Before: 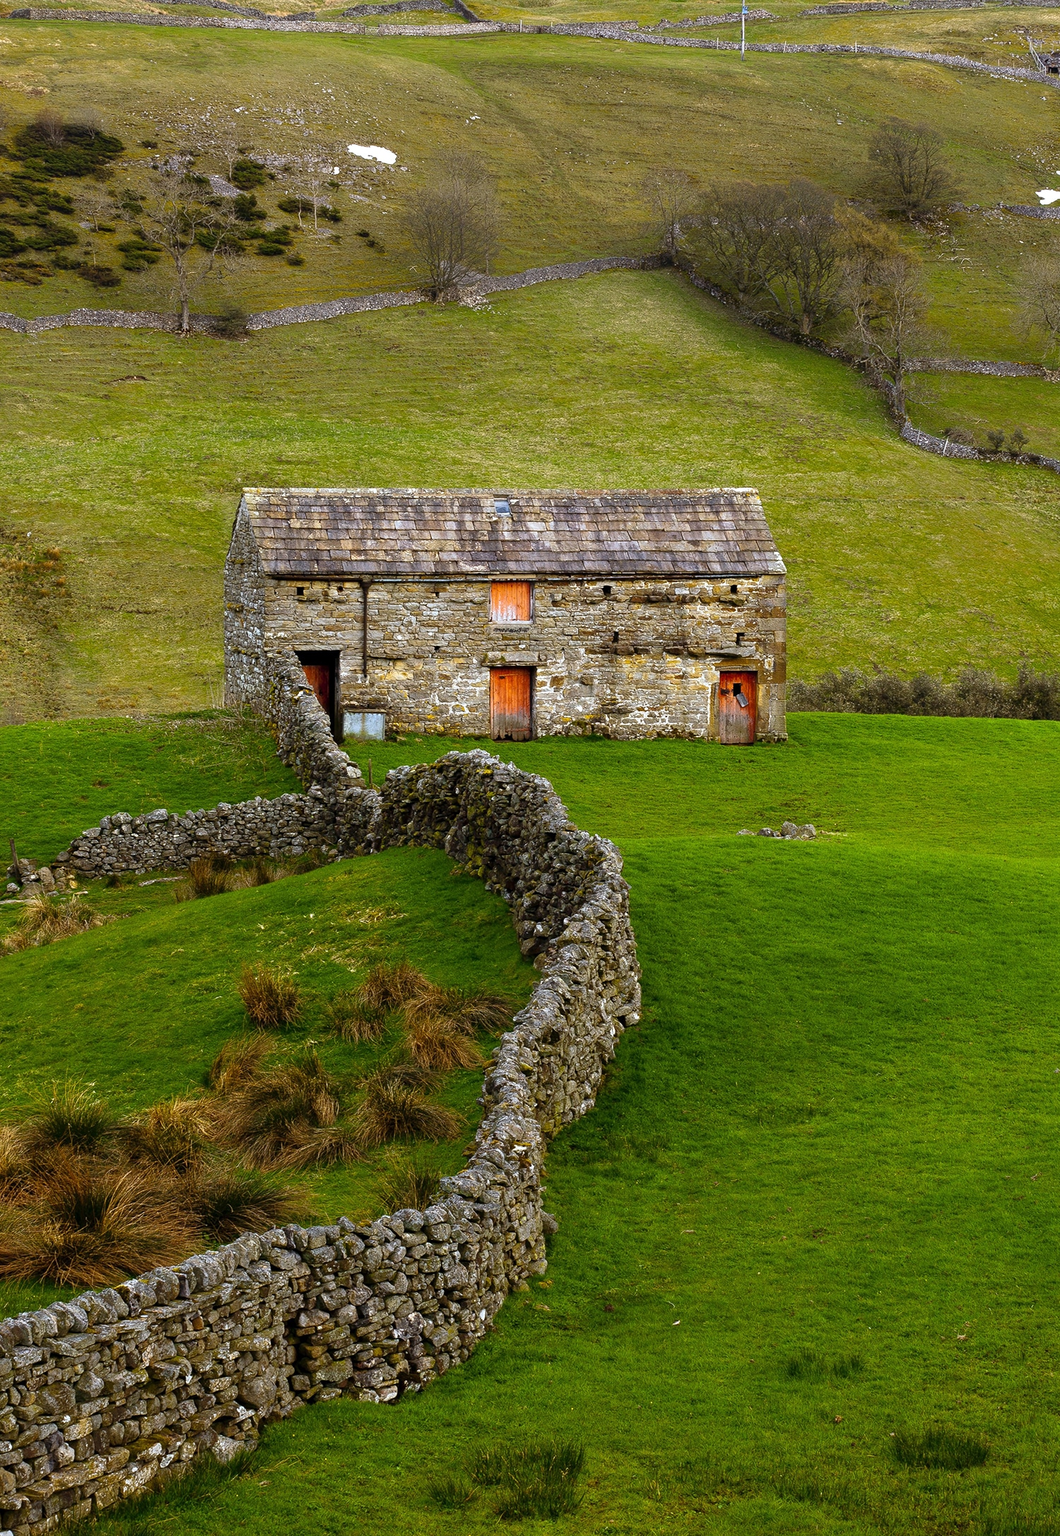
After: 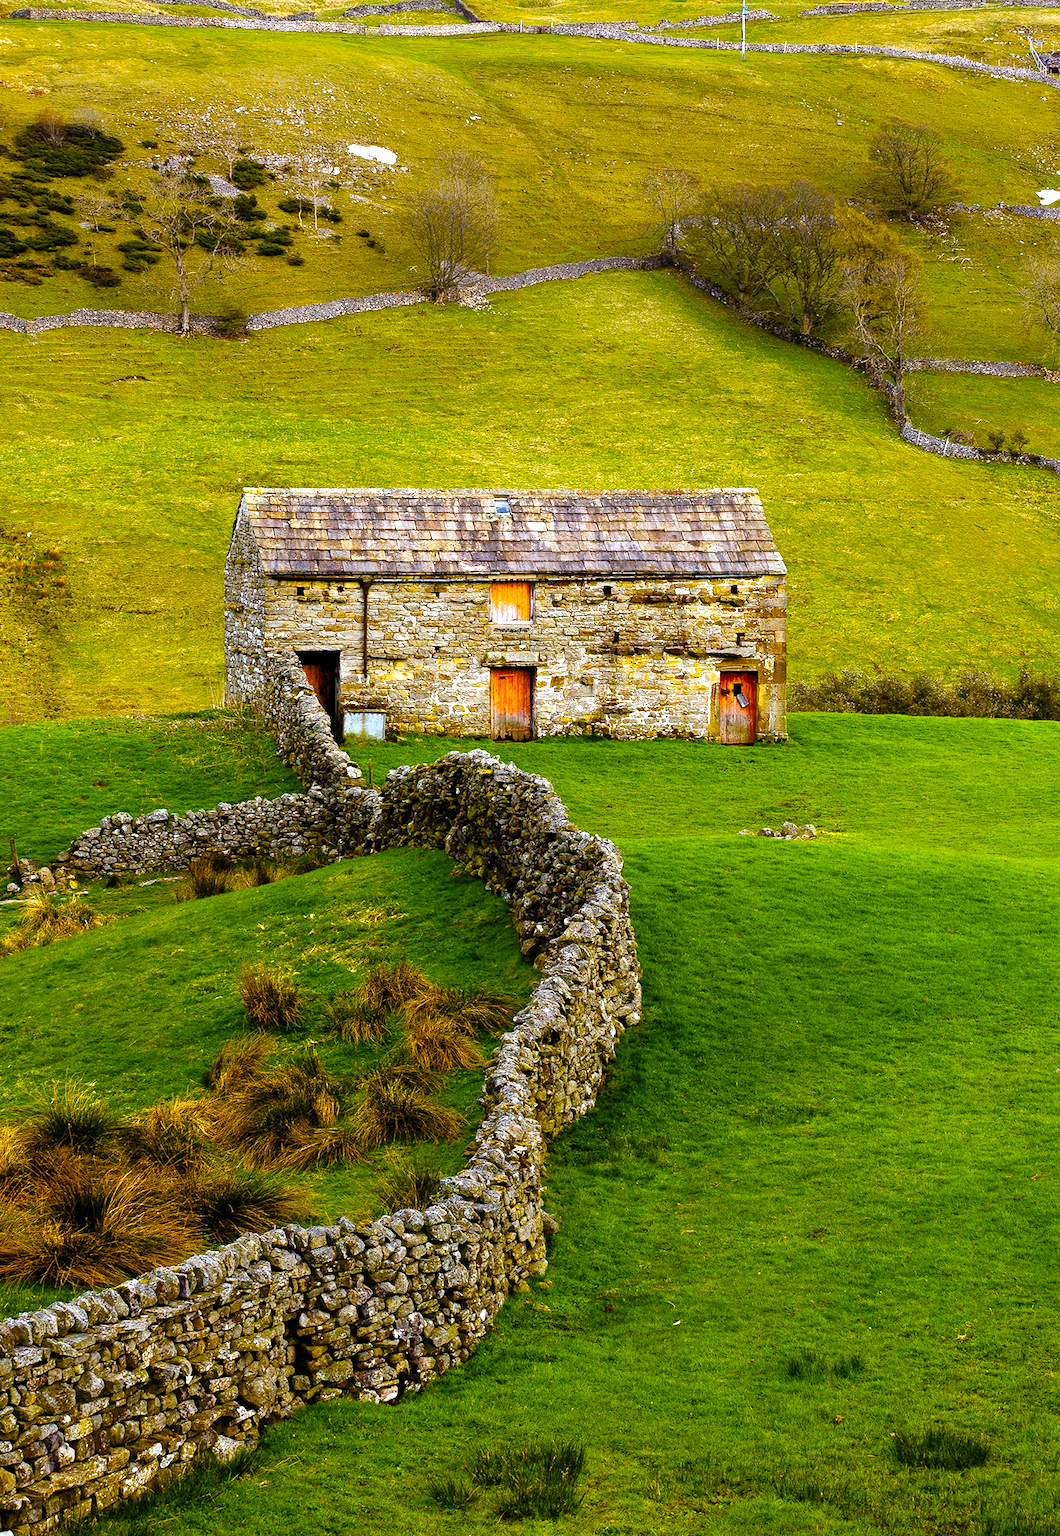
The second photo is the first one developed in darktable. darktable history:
contrast equalizer: octaves 7, y [[0.586, 0.584, 0.576, 0.565, 0.552, 0.539], [0.5 ×6], [0.97, 0.959, 0.919, 0.859, 0.789, 0.717], [0 ×6], [0 ×6]], mix -0.288
exposure: black level correction -0.001, exposure 0.91 EV, compensate highlight preservation false
shadows and highlights: radius 126.98, shadows 30.47, highlights -31.18, low approximation 0.01, soften with gaussian
tone curve: curves: ch0 [(0, 0.025) (0.15, 0.143) (0.452, 0.486) (0.751, 0.788) (1, 0.961)]; ch1 [(0, 0) (0.416, 0.4) (0.476, 0.469) (0.497, 0.494) (0.546, 0.571) (0.566, 0.607) (0.62, 0.657) (1, 1)]; ch2 [(0, 0) (0.386, 0.397) (0.505, 0.498) (0.547, 0.546) (0.579, 0.58) (1, 1)], preserve colors none
levels: levels [0.029, 0.545, 0.971]
color balance rgb: shadows lift › chroma 3.081%, shadows lift › hue 278.28°, global offset › luminance -0.87%, linear chroma grading › shadows 20.042%, linear chroma grading › highlights 4.082%, linear chroma grading › mid-tones 10.39%, perceptual saturation grading › global saturation 37.256%, perceptual saturation grading › shadows 34.834%, perceptual brilliance grading › global brilliance 1.38%, perceptual brilliance grading › highlights -3.61%, global vibrance 9.683%
